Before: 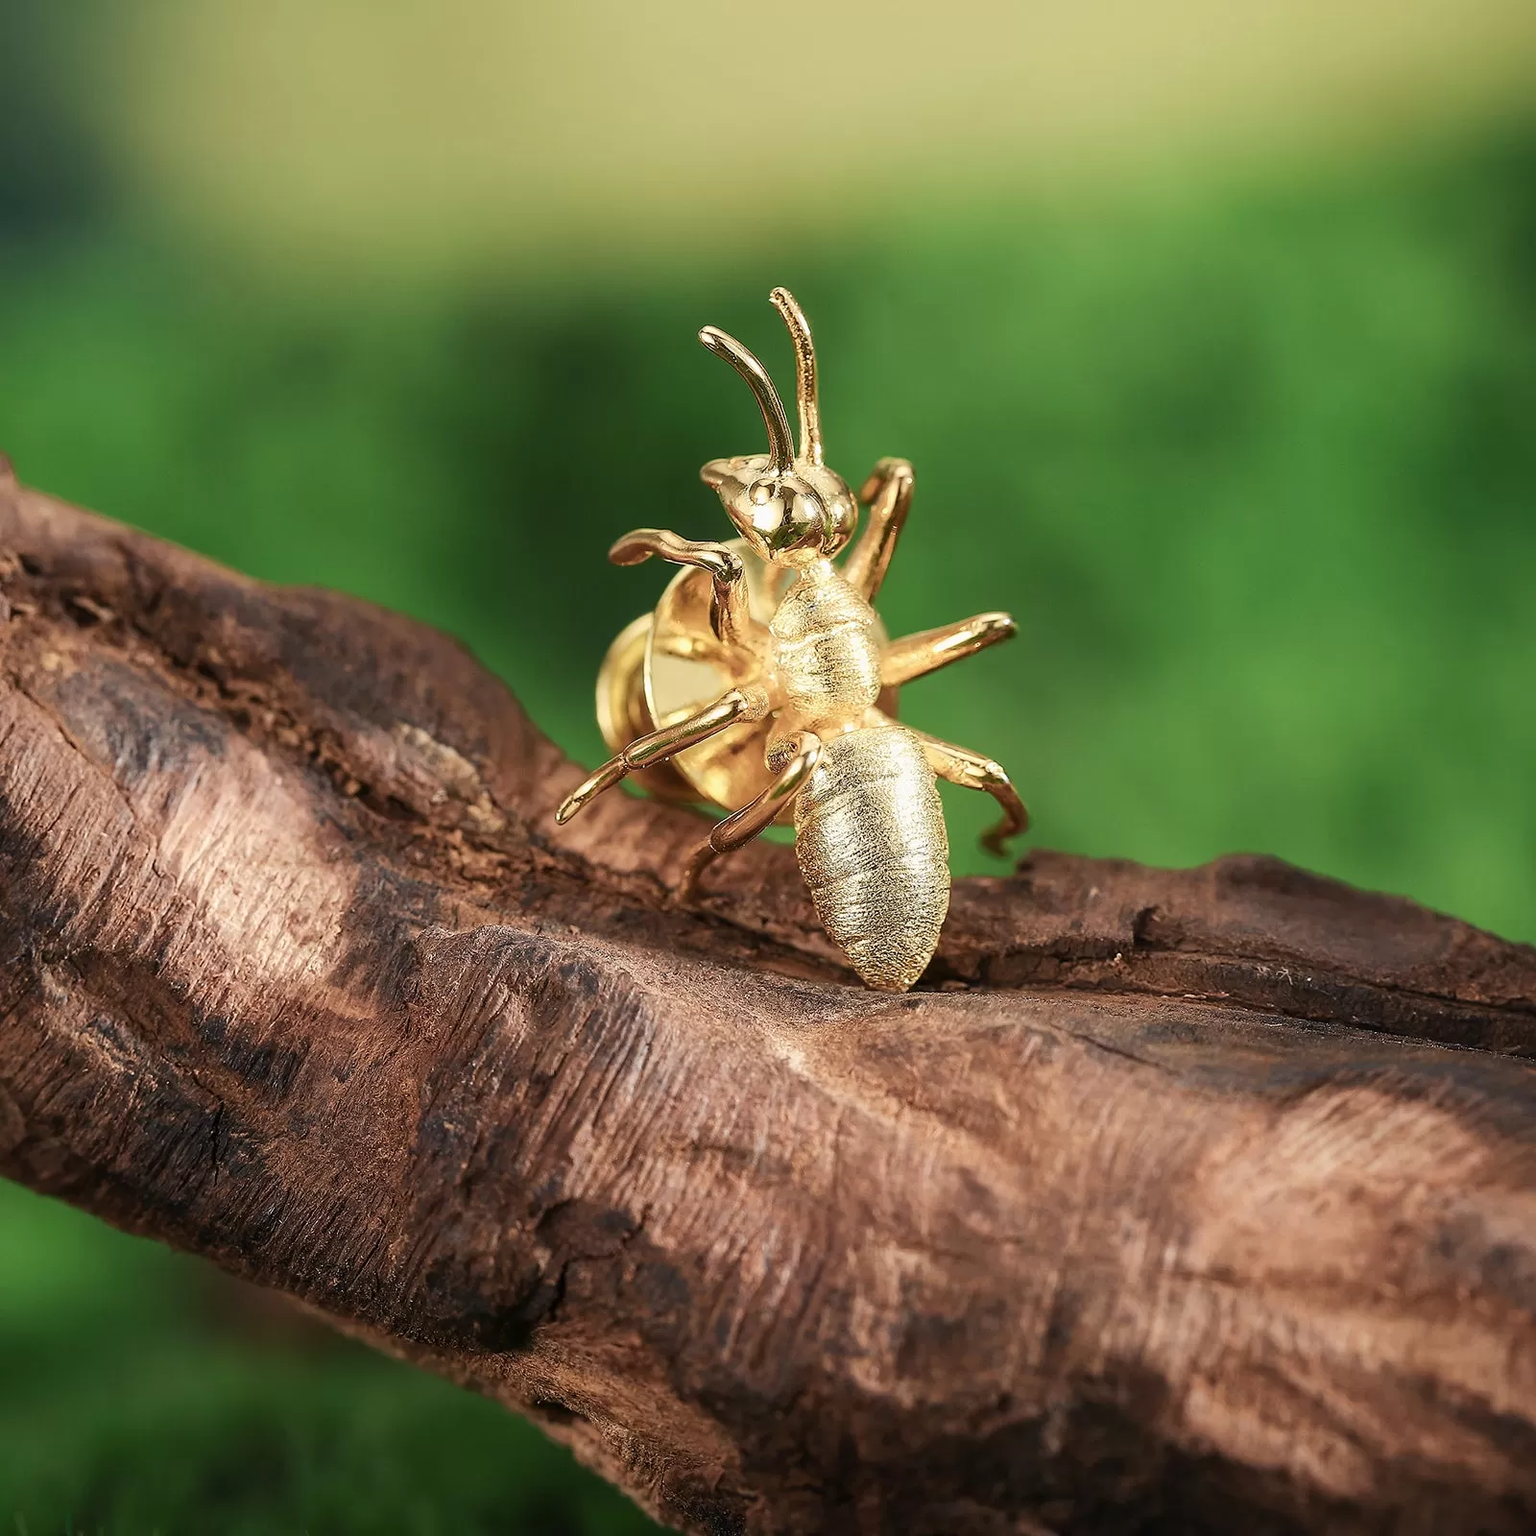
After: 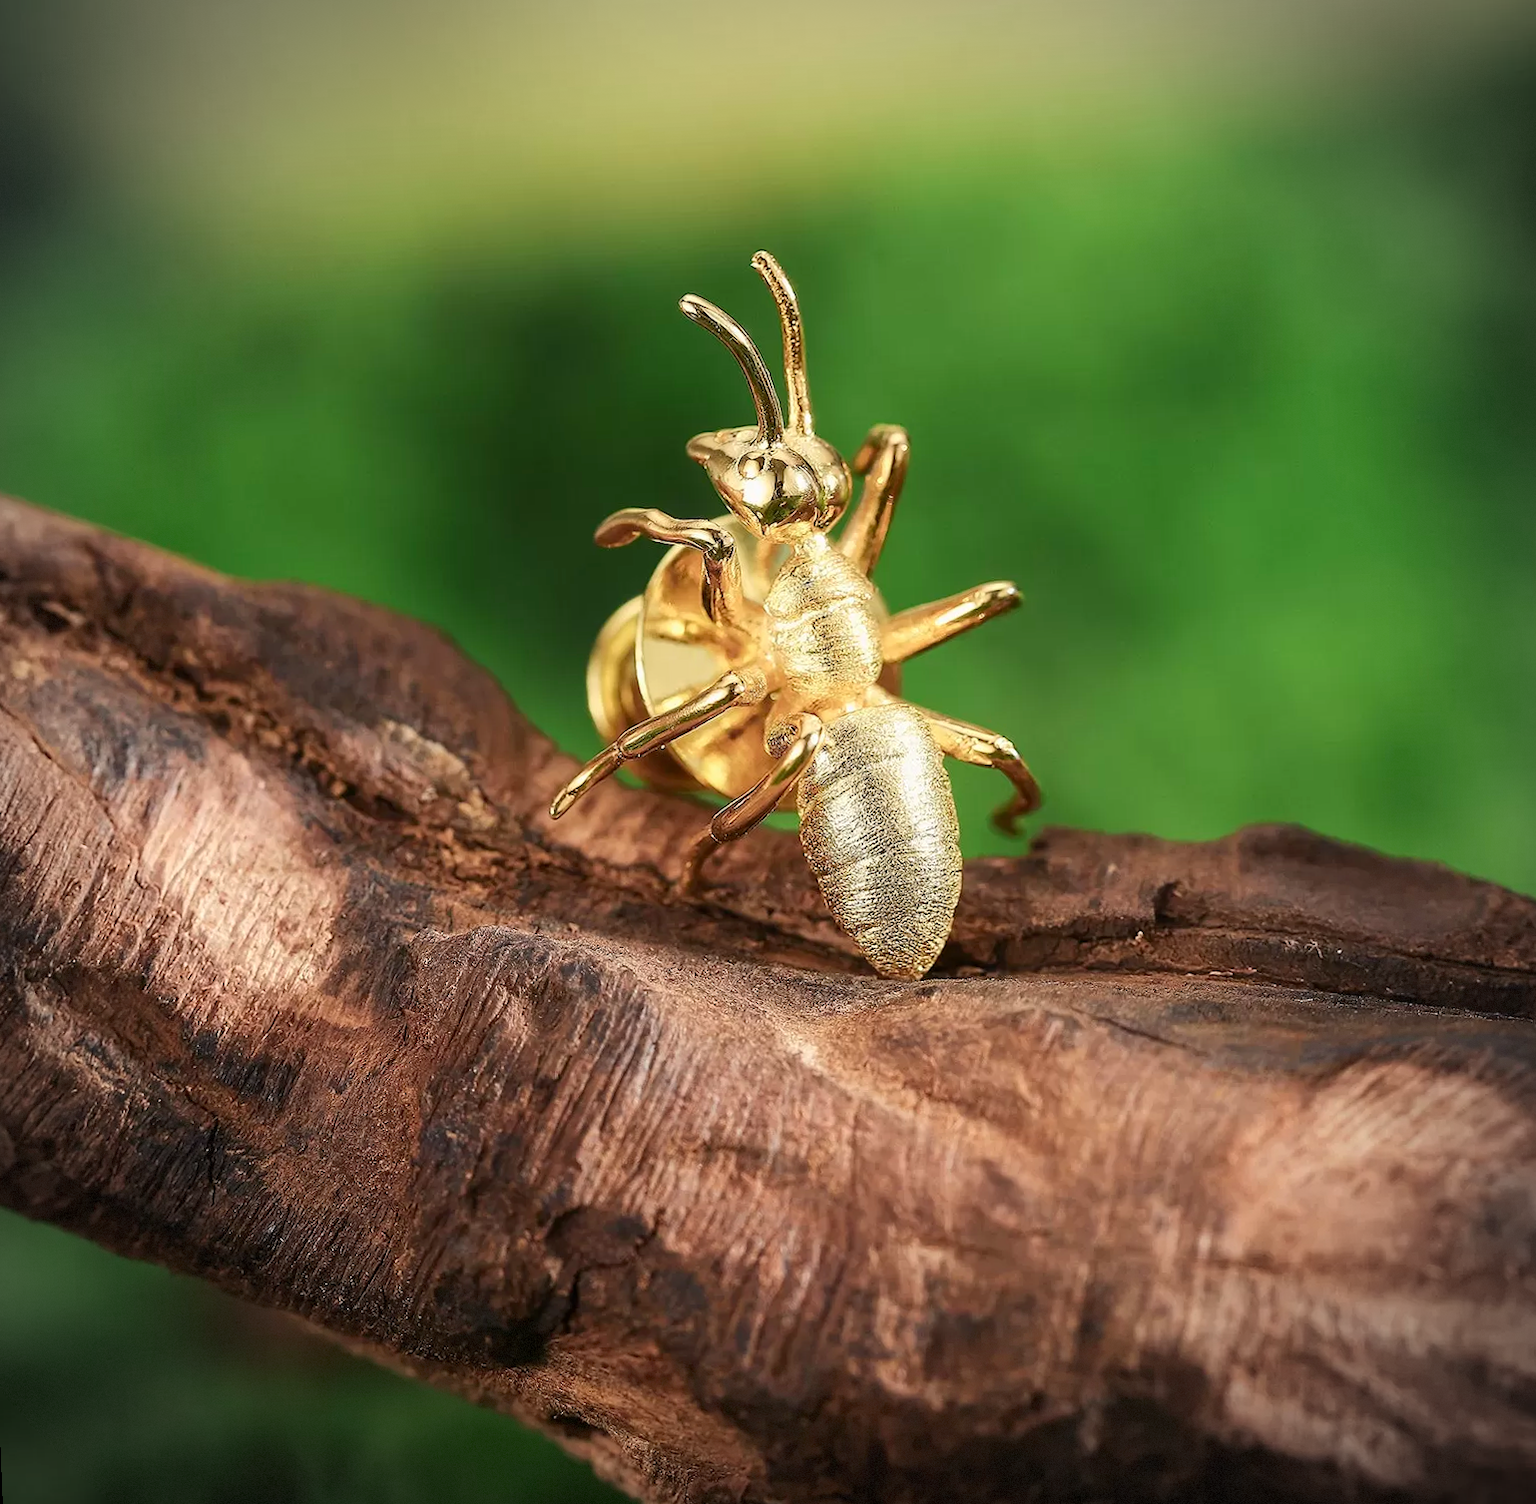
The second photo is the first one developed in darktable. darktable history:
rotate and perspective: rotation -2.12°, lens shift (vertical) 0.009, lens shift (horizontal) -0.008, automatic cropping original format, crop left 0.036, crop right 0.964, crop top 0.05, crop bottom 0.959
vignetting: dithering 8-bit output, unbound false
contrast brightness saturation: contrast 0.04, saturation 0.16
